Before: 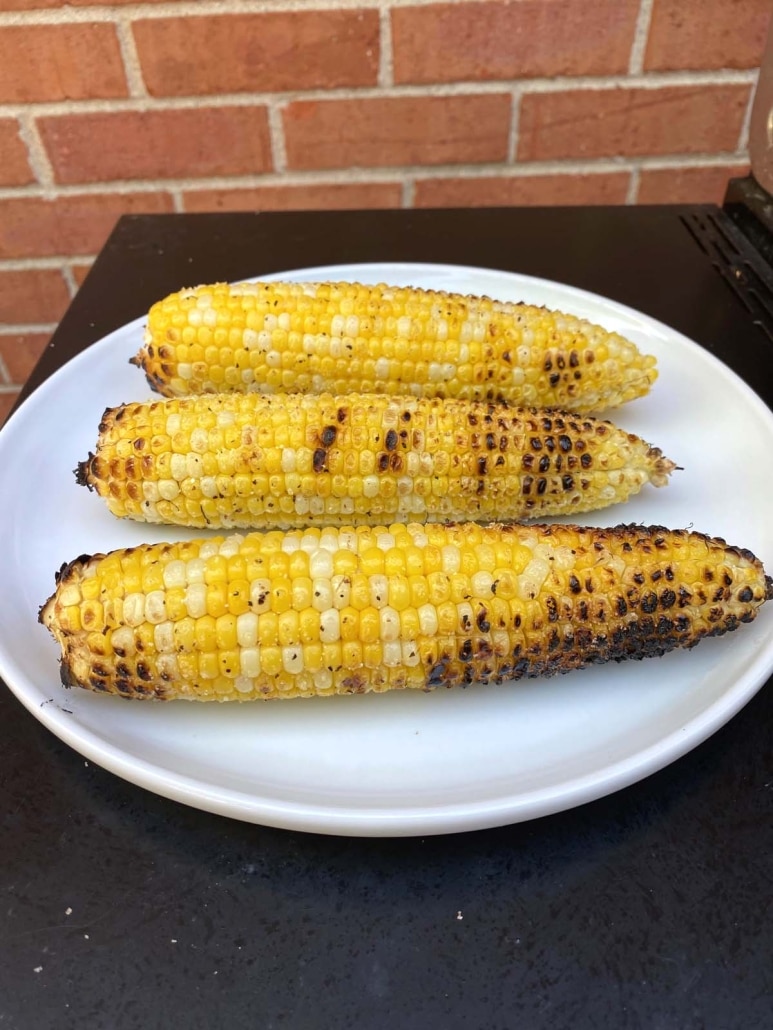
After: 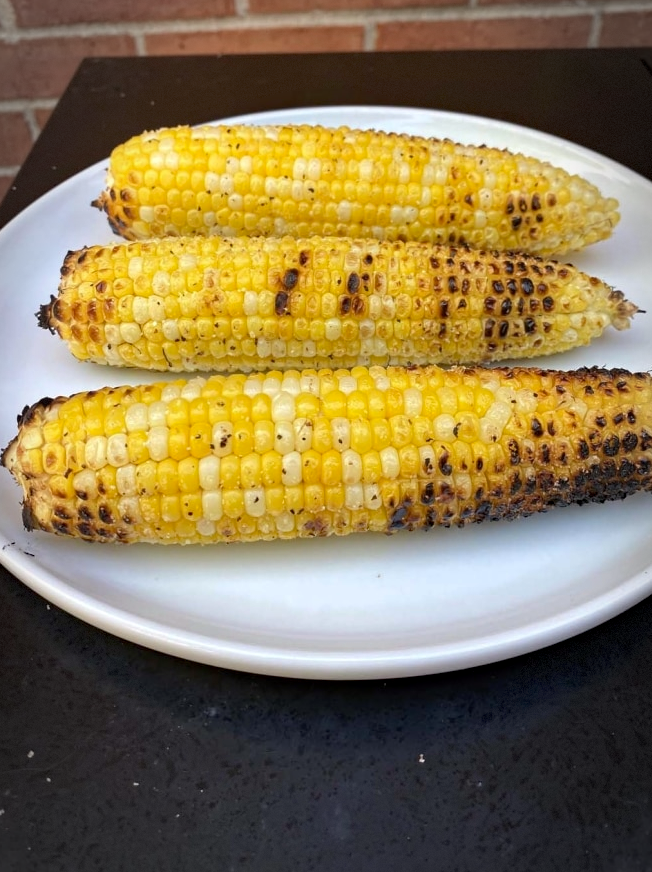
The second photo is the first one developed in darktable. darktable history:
crop and rotate: left 4.943%, top 15.339%, right 10.696%
vignetting: automatic ratio true, dithering 8-bit output
tone equalizer: edges refinement/feathering 500, mask exposure compensation -1.57 EV, preserve details no
haze removal: compatibility mode true, adaptive false
